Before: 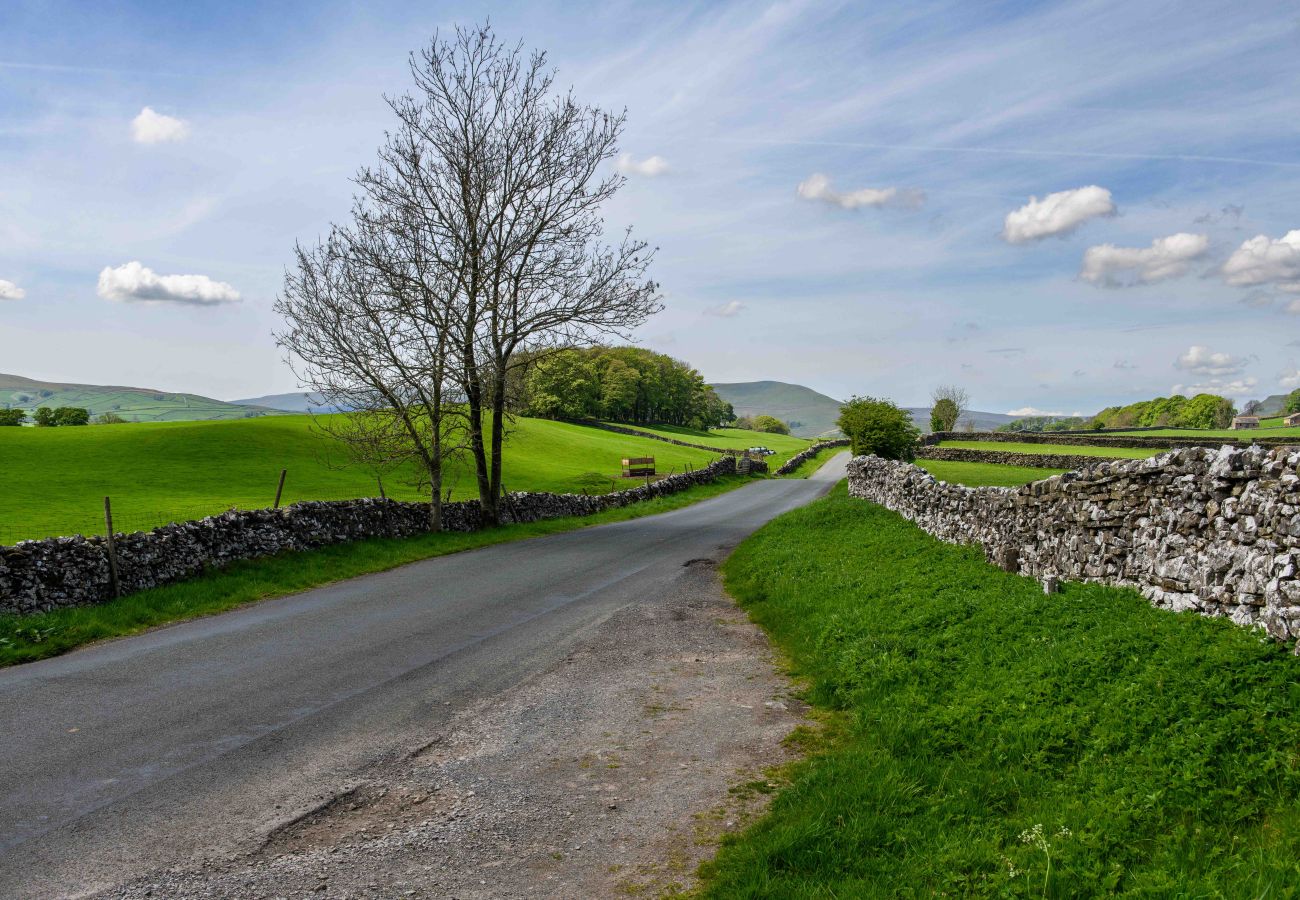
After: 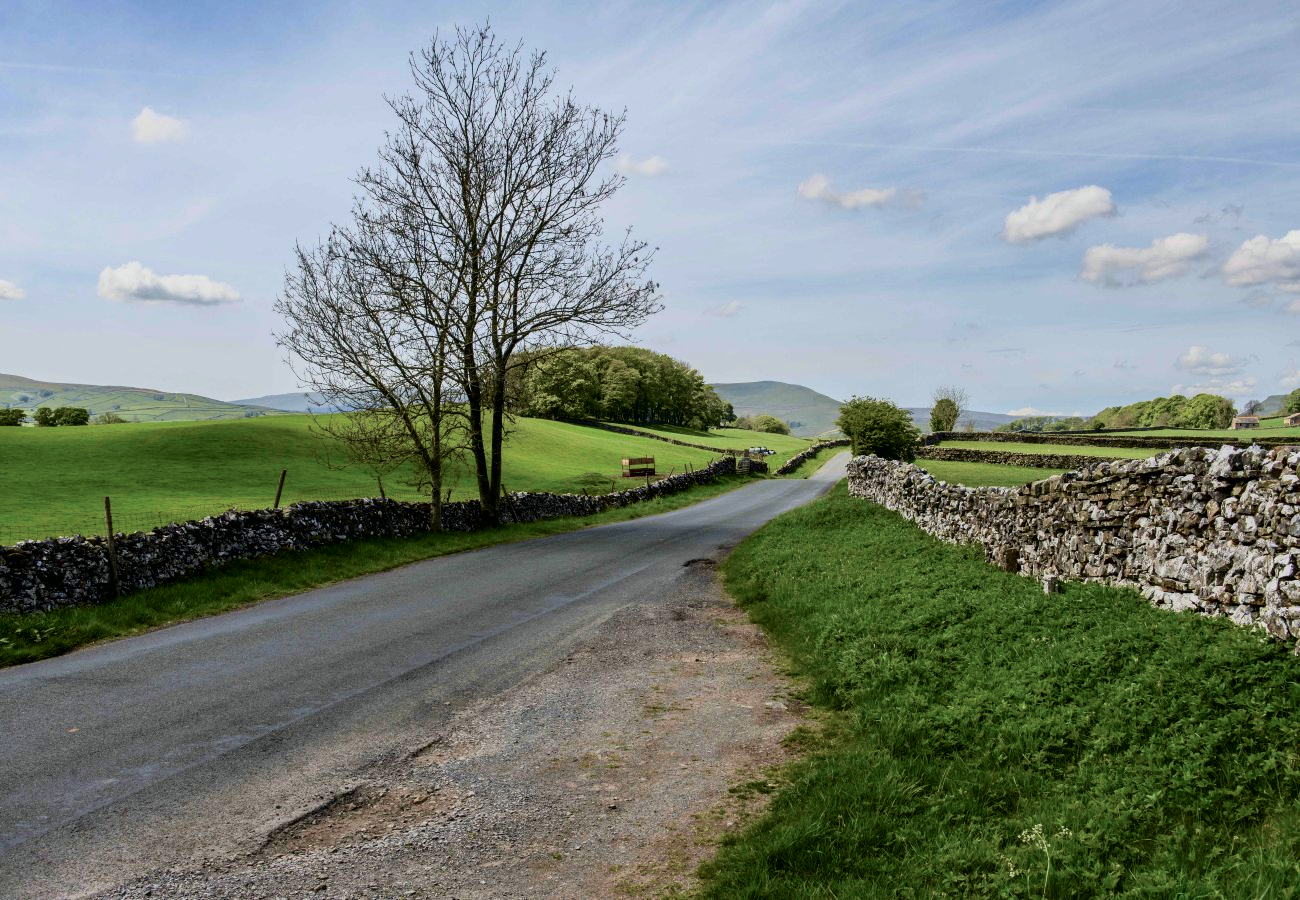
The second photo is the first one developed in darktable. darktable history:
tone curve: curves: ch0 [(0, 0) (0.049, 0.01) (0.154, 0.081) (0.491, 0.519) (0.748, 0.765) (1, 0.919)]; ch1 [(0, 0) (0.172, 0.123) (0.317, 0.272) (0.401, 0.422) (0.499, 0.497) (0.531, 0.54) (0.615, 0.603) (0.741, 0.783) (1, 1)]; ch2 [(0, 0) (0.411, 0.424) (0.483, 0.478) (0.544, 0.56) (0.686, 0.638) (1, 1)], color space Lab, independent channels, preserve colors none
